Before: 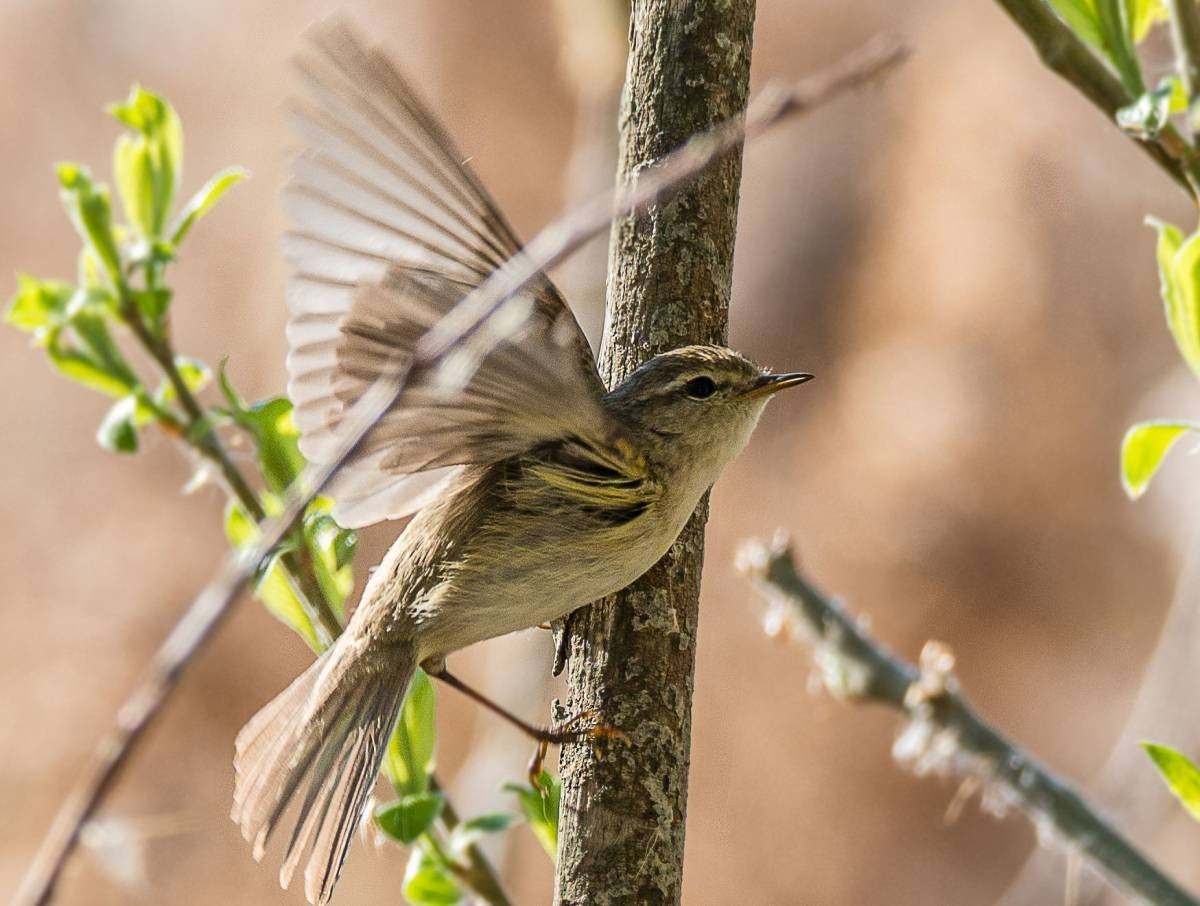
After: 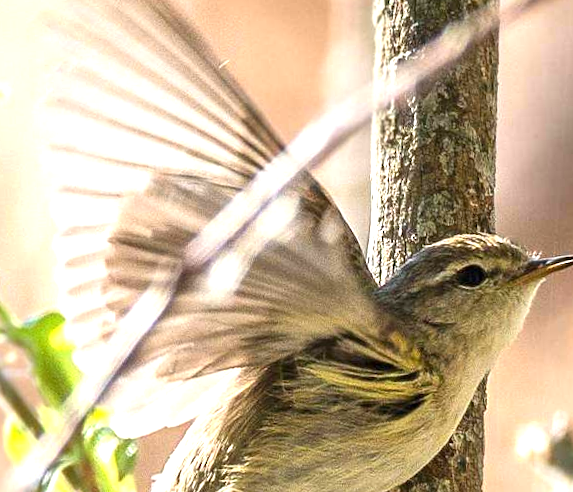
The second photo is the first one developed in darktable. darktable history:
rotate and perspective: rotation -3.52°, crop left 0.036, crop right 0.964, crop top 0.081, crop bottom 0.919
exposure: exposure 1 EV, compensate highlight preservation false
crop: left 17.835%, top 7.675%, right 32.881%, bottom 32.213%
